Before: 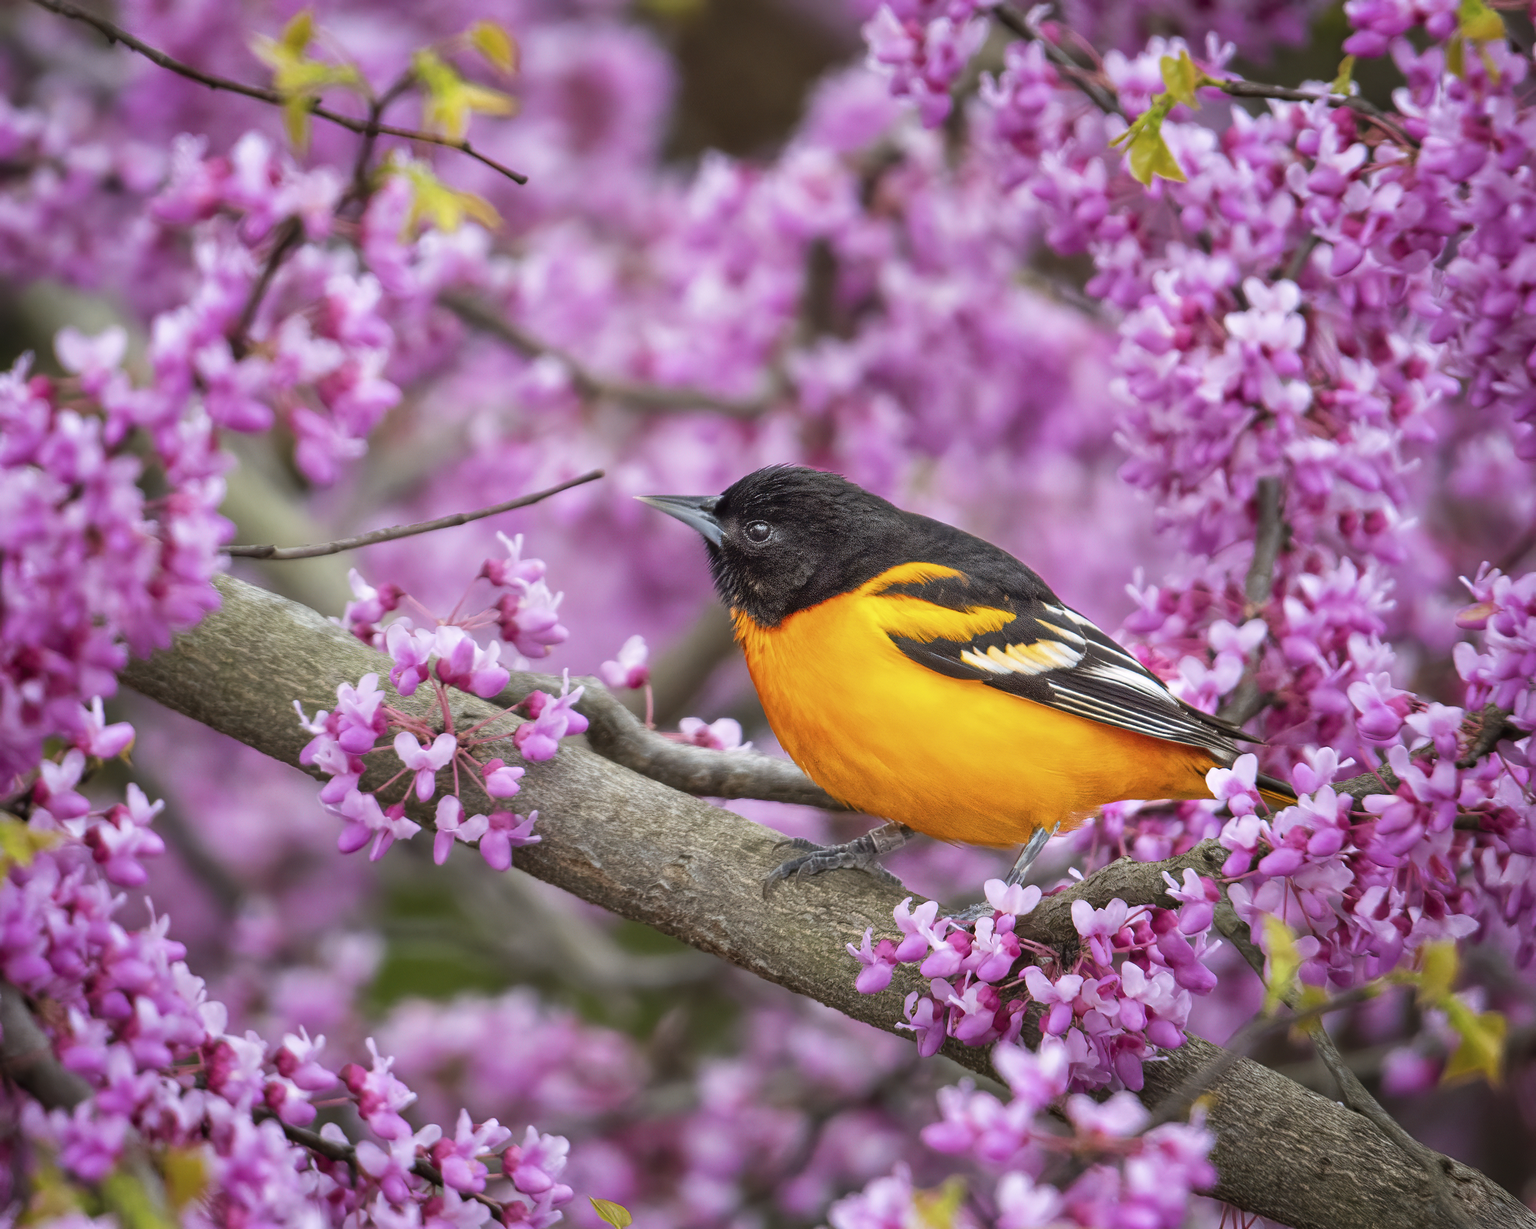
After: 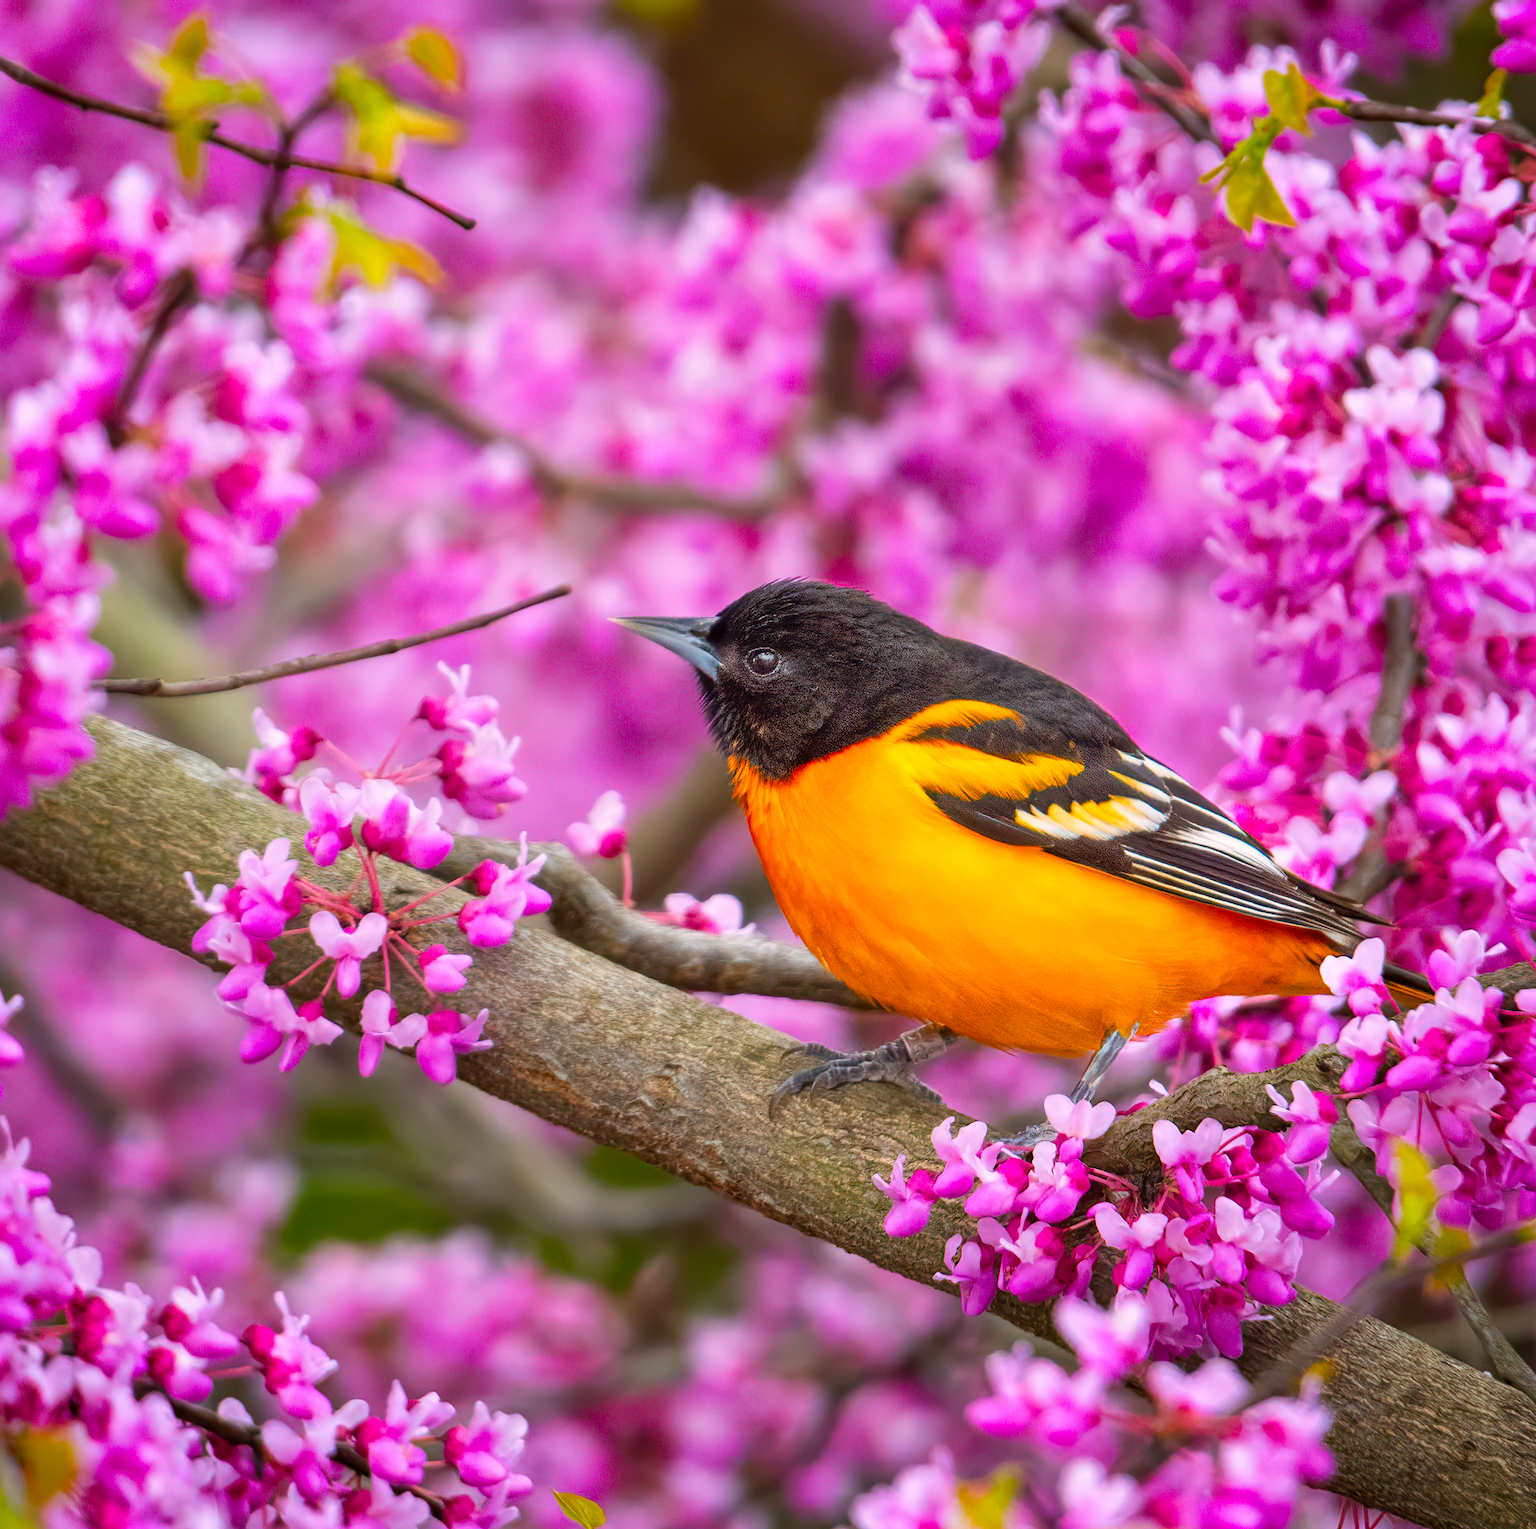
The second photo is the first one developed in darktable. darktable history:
color balance rgb: power › hue 61.7°, highlights gain › chroma 0.292%, highlights gain › hue 330.92°, perceptual saturation grading › global saturation 38.912%
crop and rotate: left 9.501%, right 10.17%
contrast brightness saturation: saturation 0.18
color calibration: gray › normalize channels true, x 0.341, y 0.356, temperature 5151.87 K, gamut compression 0.003
